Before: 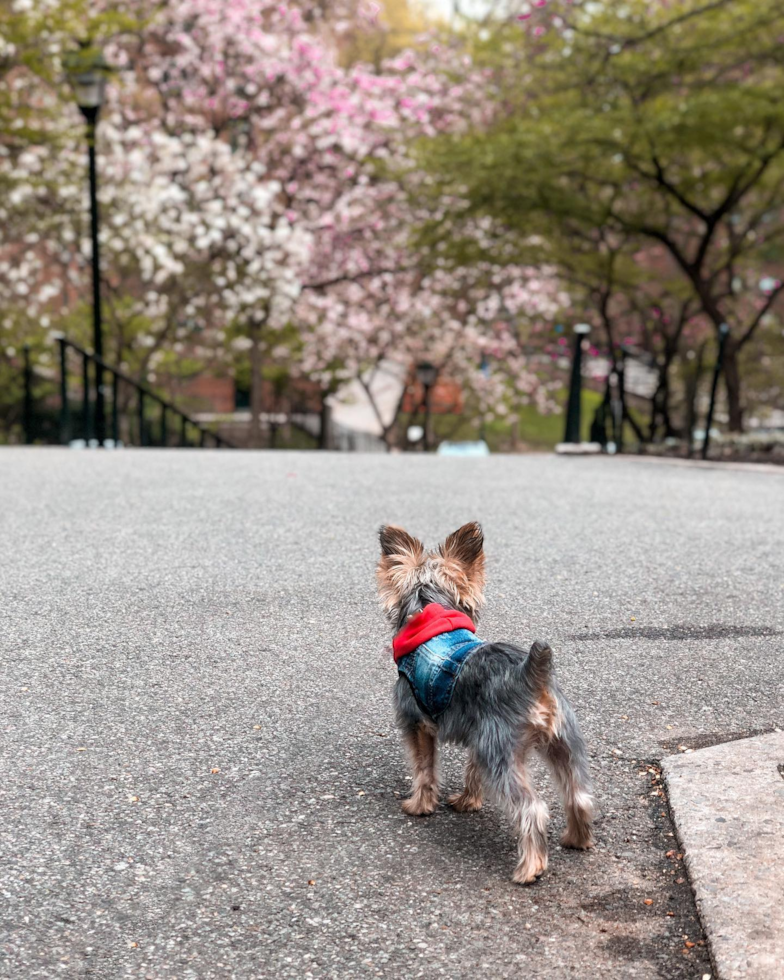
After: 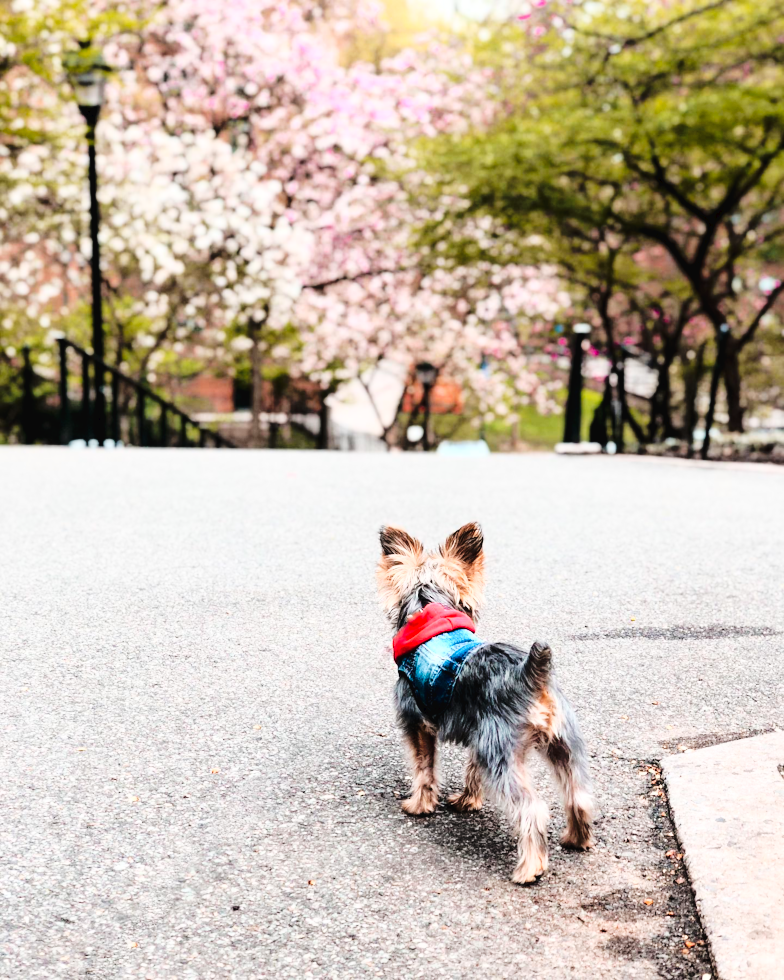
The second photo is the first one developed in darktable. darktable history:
base curve: curves: ch0 [(0, 0) (0.032, 0.037) (0.105, 0.228) (0.435, 0.76) (0.856, 0.983) (1, 1)]
tone curve: curves: ch0 [(0, 0) (0.003, 0.02) (0.011, 0.021) (0.025, 0.022) (0.044, 0.023) (0.069, 0.026) (0.1, 0.04) (0.136, 0.06) (0.177, 0.092) (0.224, 0.127) (0.277, 0.176) (0.335, 0.258) (0.399, 0.349) (0.468, 0.444) (0.543, 0.546) (0.623, 0.649) (0.709, 0.754) (0.801, 0.842) (0.898, 0.922) (1, 1)], preserve colors none
